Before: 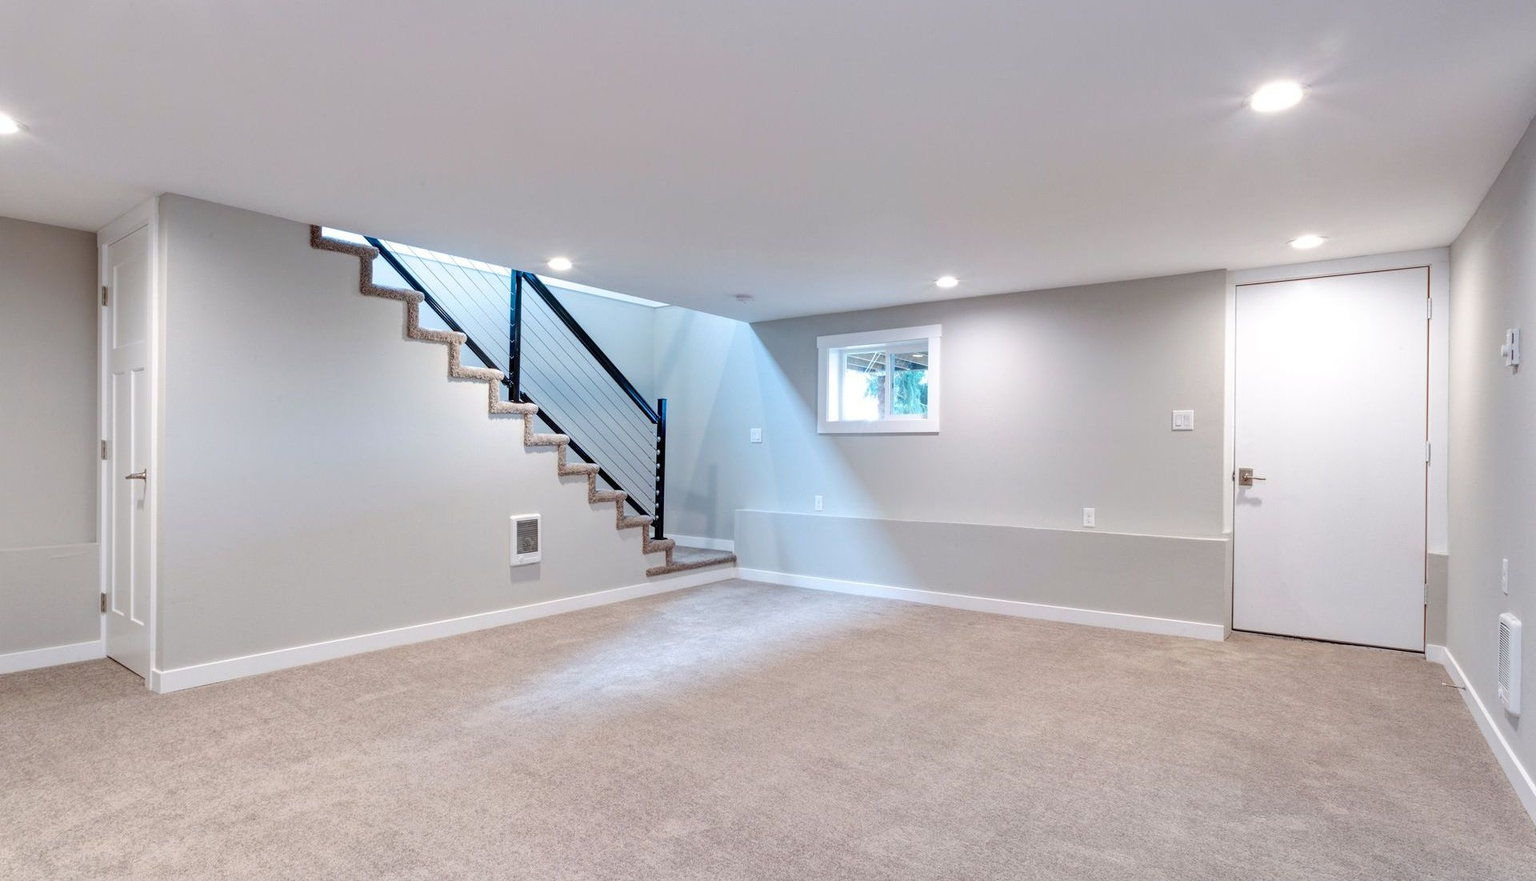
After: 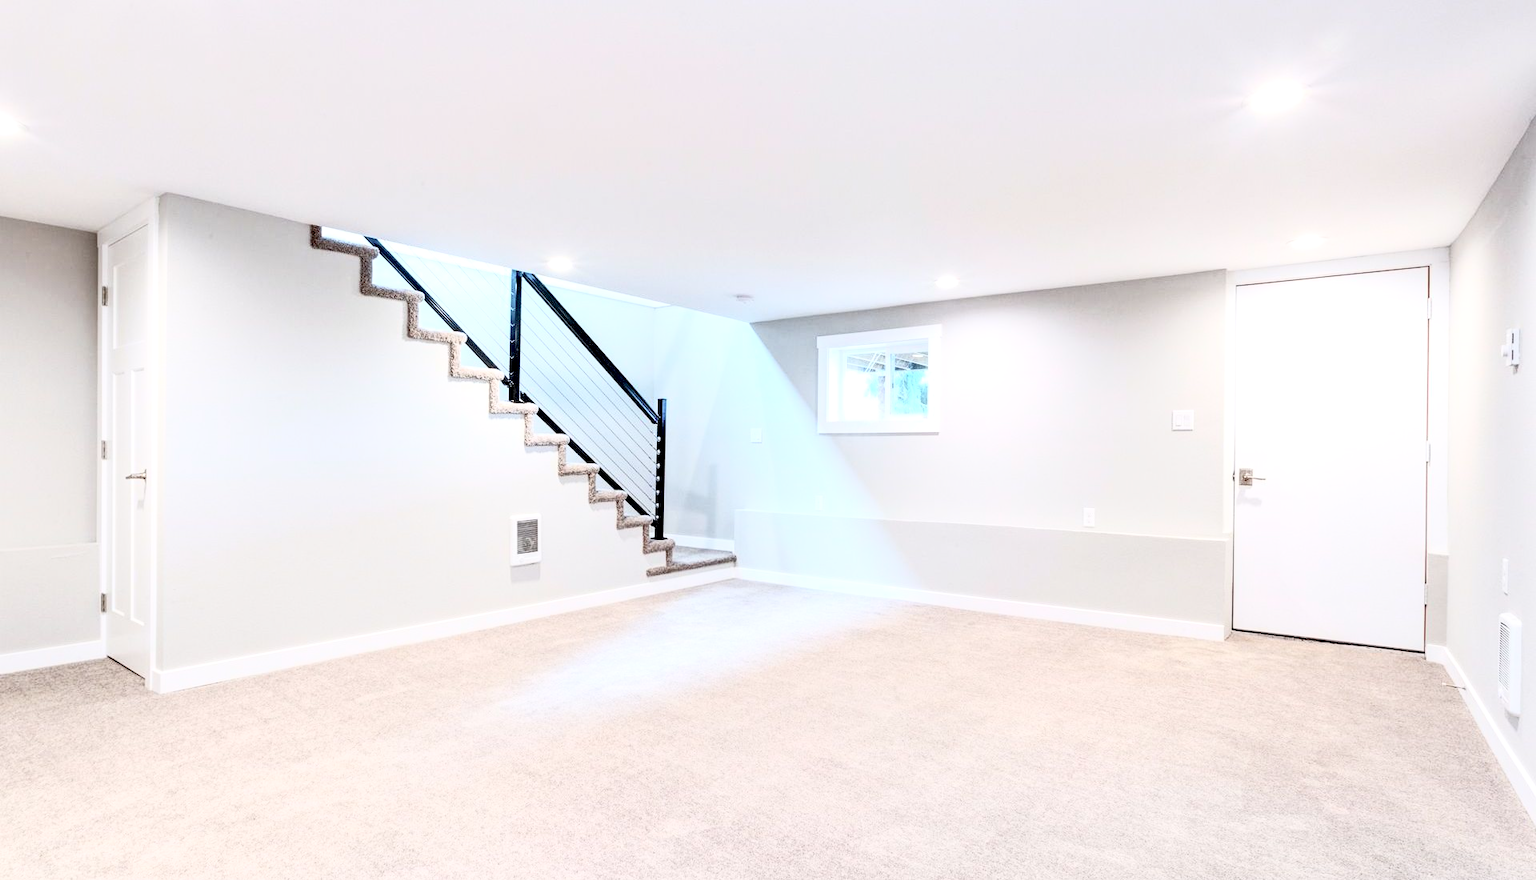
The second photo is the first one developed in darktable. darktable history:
contrast brightness saturation: contrast 0.423, brightness 0.555, saturation -0.18
exposure: black level correction 0.01, exposure 0.109 EV, compensate exposure bias true, compensate highlight preservation false
local contrast: highlights 101%, shadows 102%, detail 119%, midtone range 0.2
